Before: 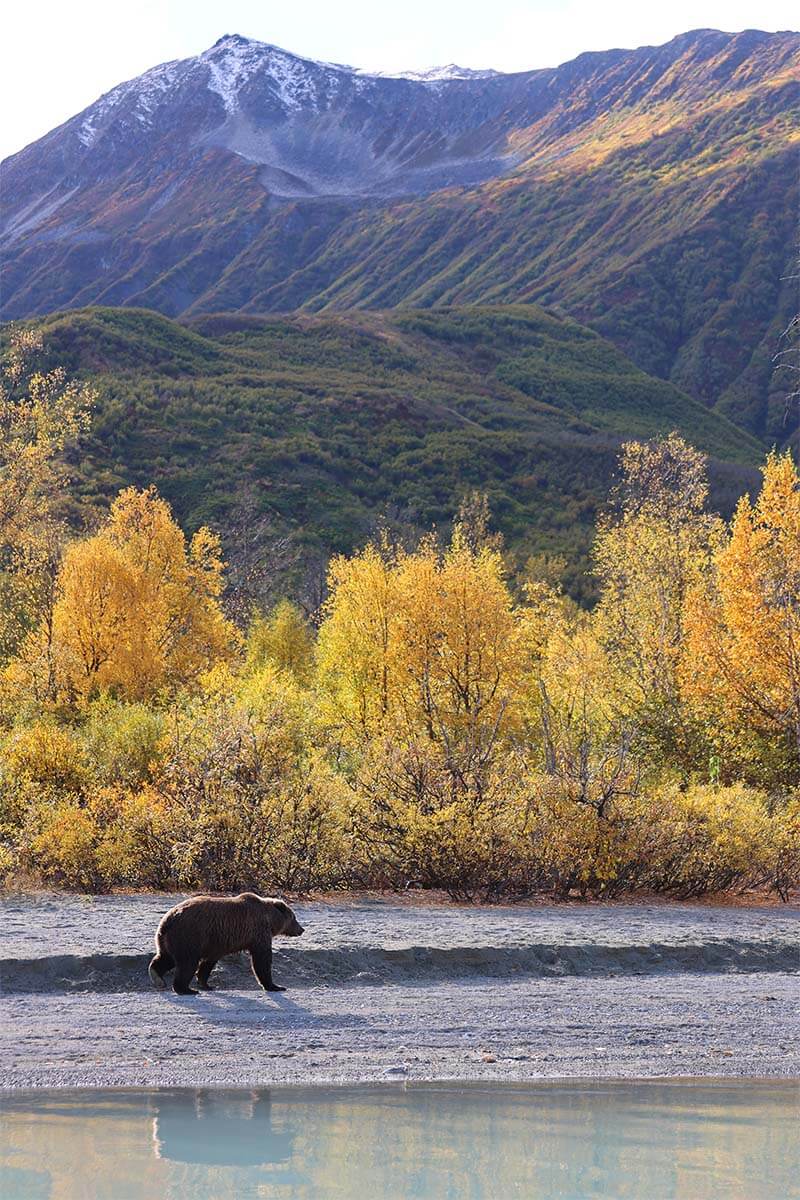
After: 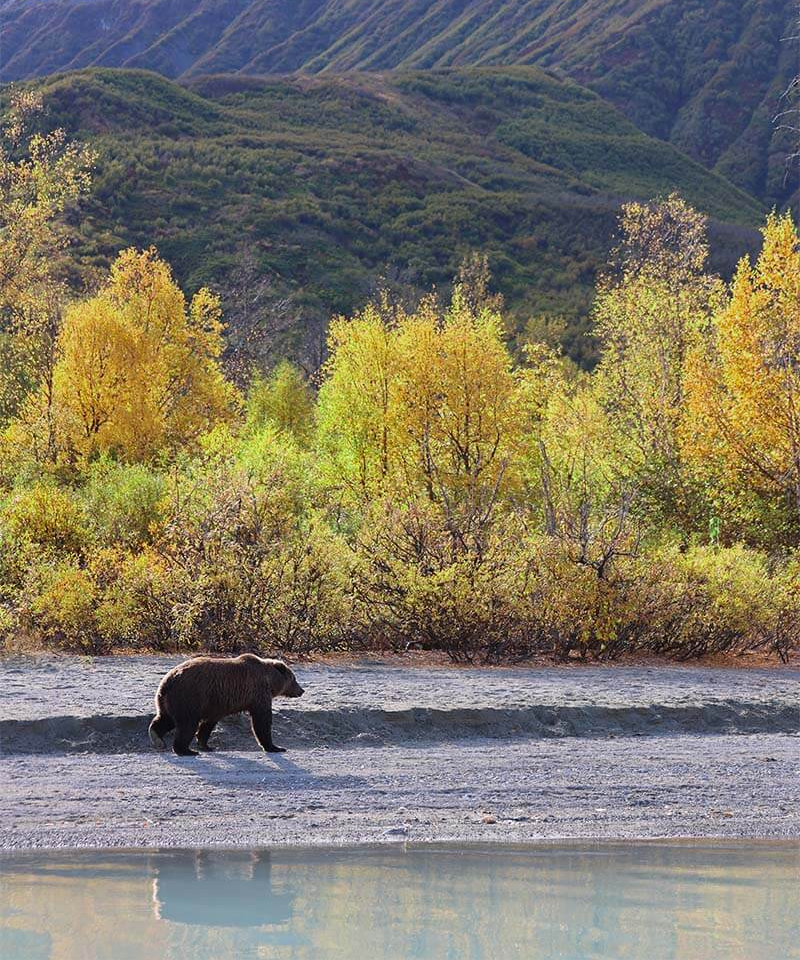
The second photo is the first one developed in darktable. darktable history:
exposure: compensate highlight preservation false
crop and rotate: top 19.998%
color zones: curves: ch2 [(0, 0.5) (0.143, 0.517) (0.286, 0.571) (0.429, 0.522) (0.571, 0.5) (0.714, 0.5) (0.857, 0.5) (1, 0.5)]
